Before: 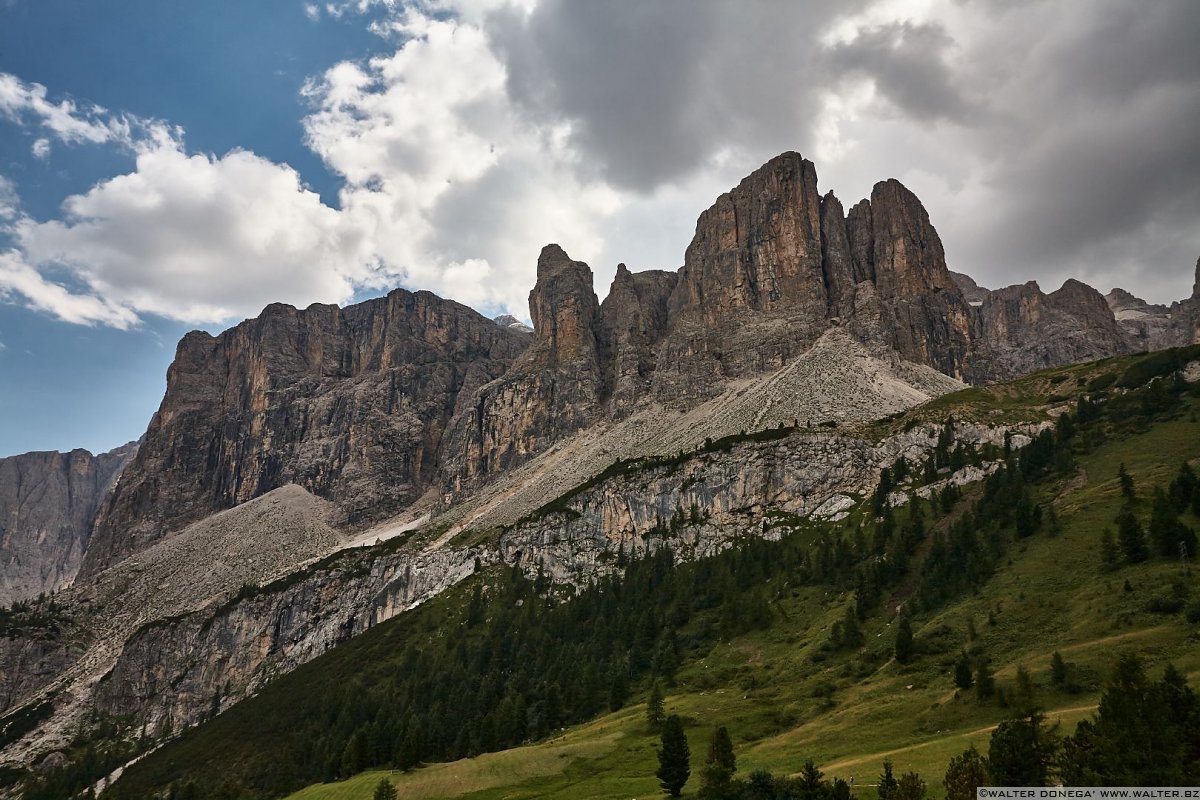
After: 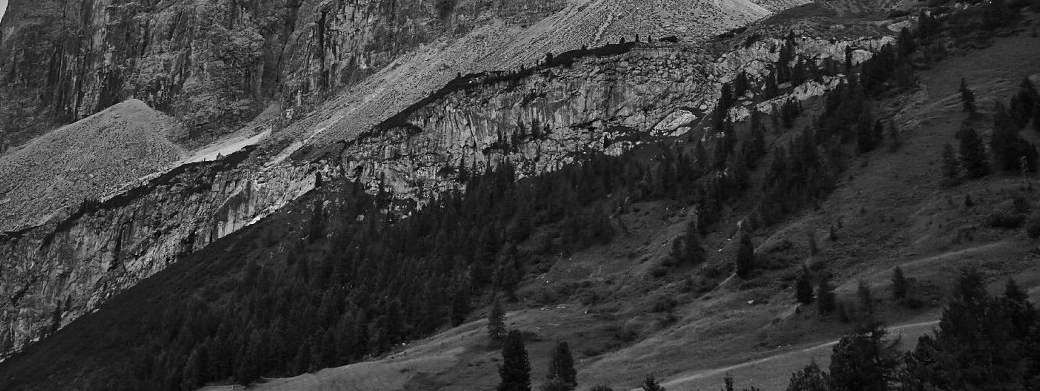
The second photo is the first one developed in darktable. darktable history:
monochrome: a 32, b 64, size 2.3
sharpen: radius 2.883, amount 0.868, threshold 47.523
crop and rotate: left 13.306%, top 48.129%, bottom 2.928%
